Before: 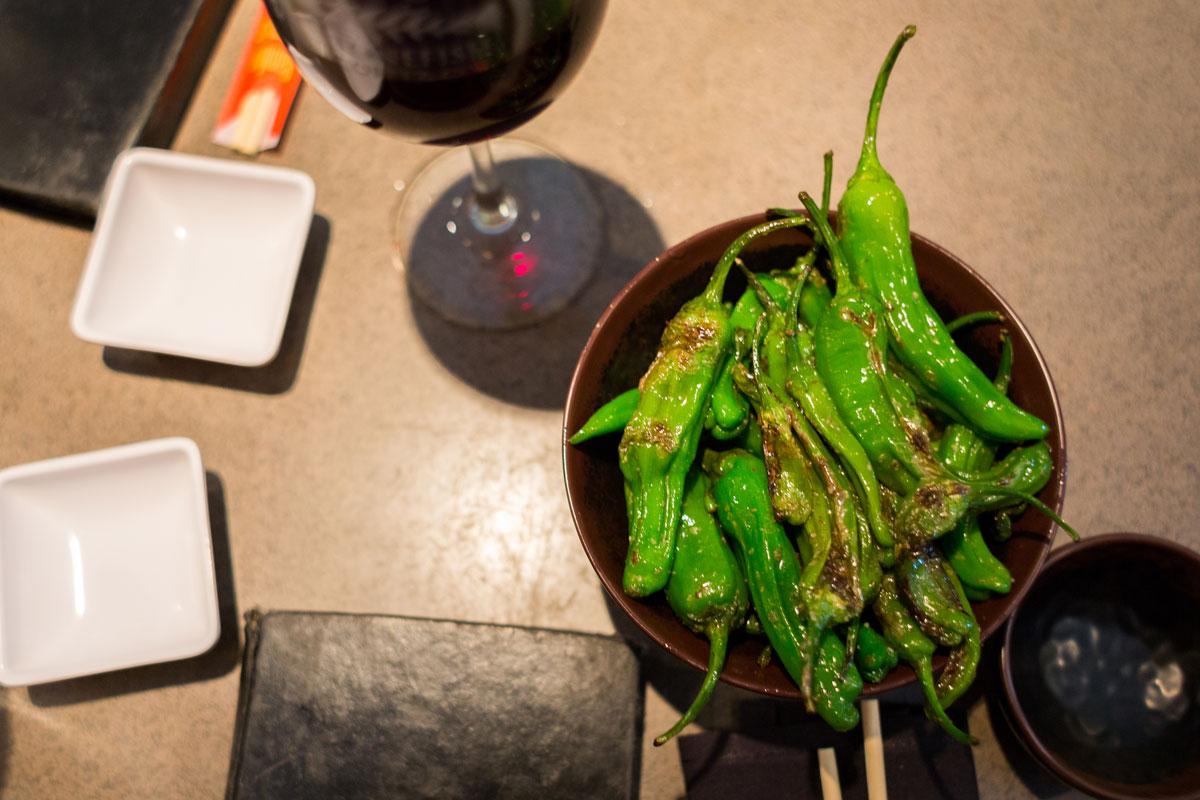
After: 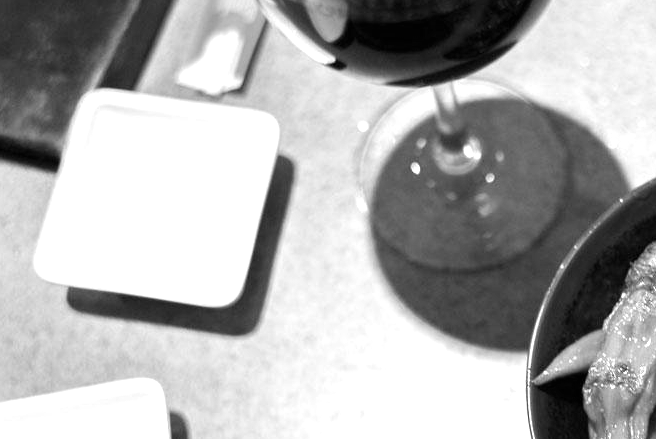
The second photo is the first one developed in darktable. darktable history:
color balance rgb: perceptual saturation grading › global saturation 34.05%, global vibrance 5.56%
color balance: lift [1, 1.001, 0.999, 1.001], gamma [1, 1.004, 1.007, 0.993], gain [1, 0.991, 0.987, 1.013], contrast 7.5%, contrast fulcrum 10%, output saturation 115%
monochrome: on, module defaults
exposure: black level correction 0, exposure 0.7 EV, compensate exposure bias true, compensate highlight preservation false
crop and rotate: left 3.047%, top 7.509%, right 42.236%, bottom 37.598%
